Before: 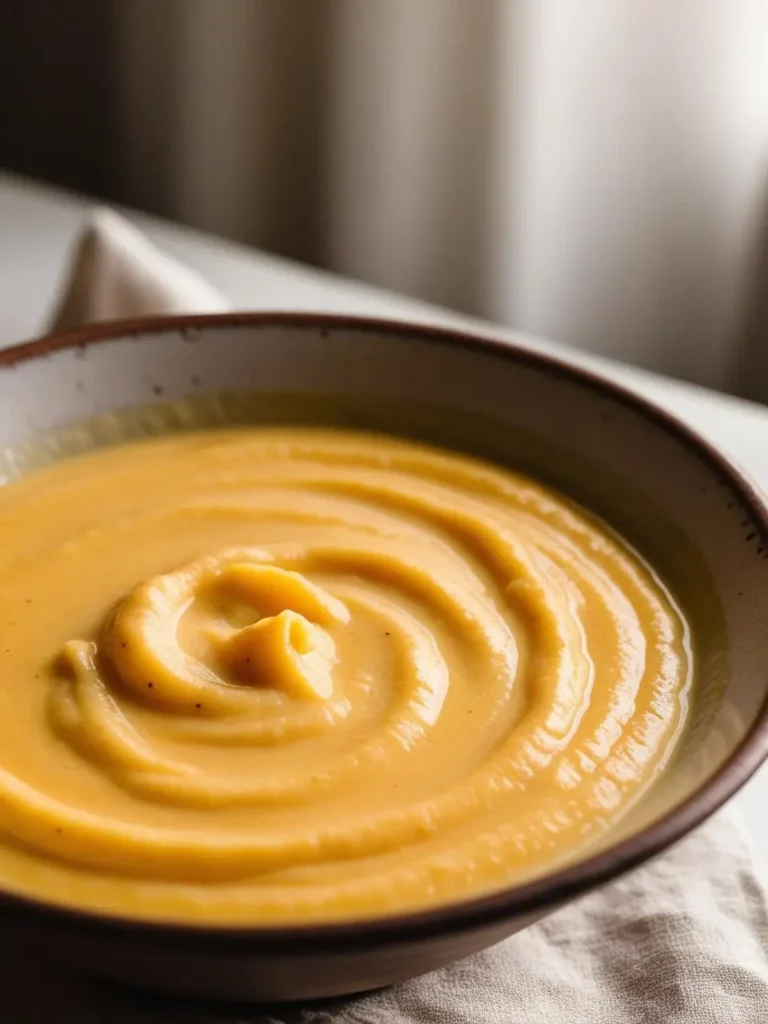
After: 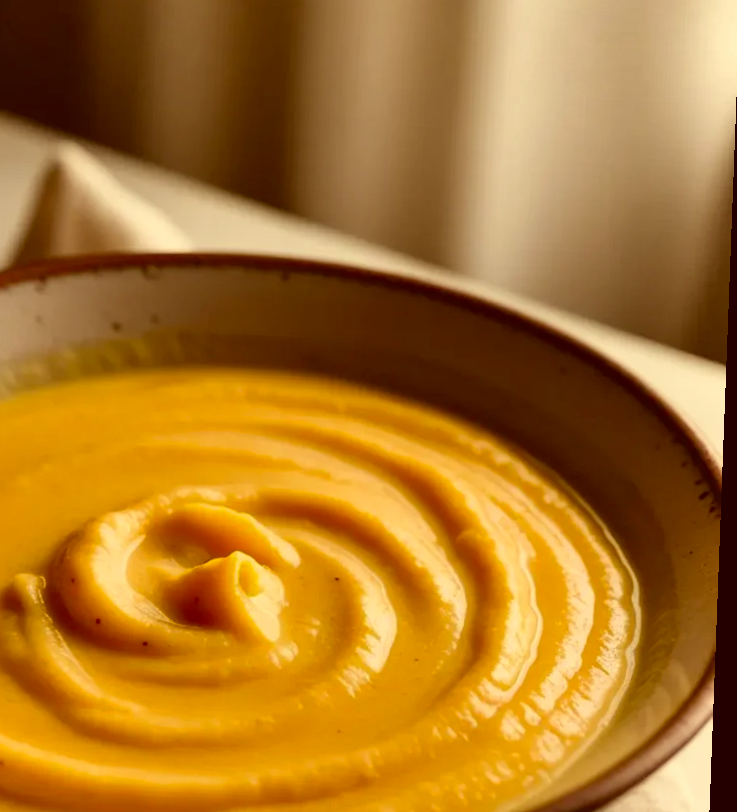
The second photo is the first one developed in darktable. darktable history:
crop: left 8.155%, top 6.611%, bottom 15.385%
color correction: highlights a* 1.12, highlights b* 24.26, shadows a* 15.58, shadows b* 24.26
rotate and perspective: rotation 2.17°, automatic cropping off
shadows and highlights: radius 100.41, shadows 50.55, highlights -64.36, highlights color adjustment 49.82%, soften with gaussian
